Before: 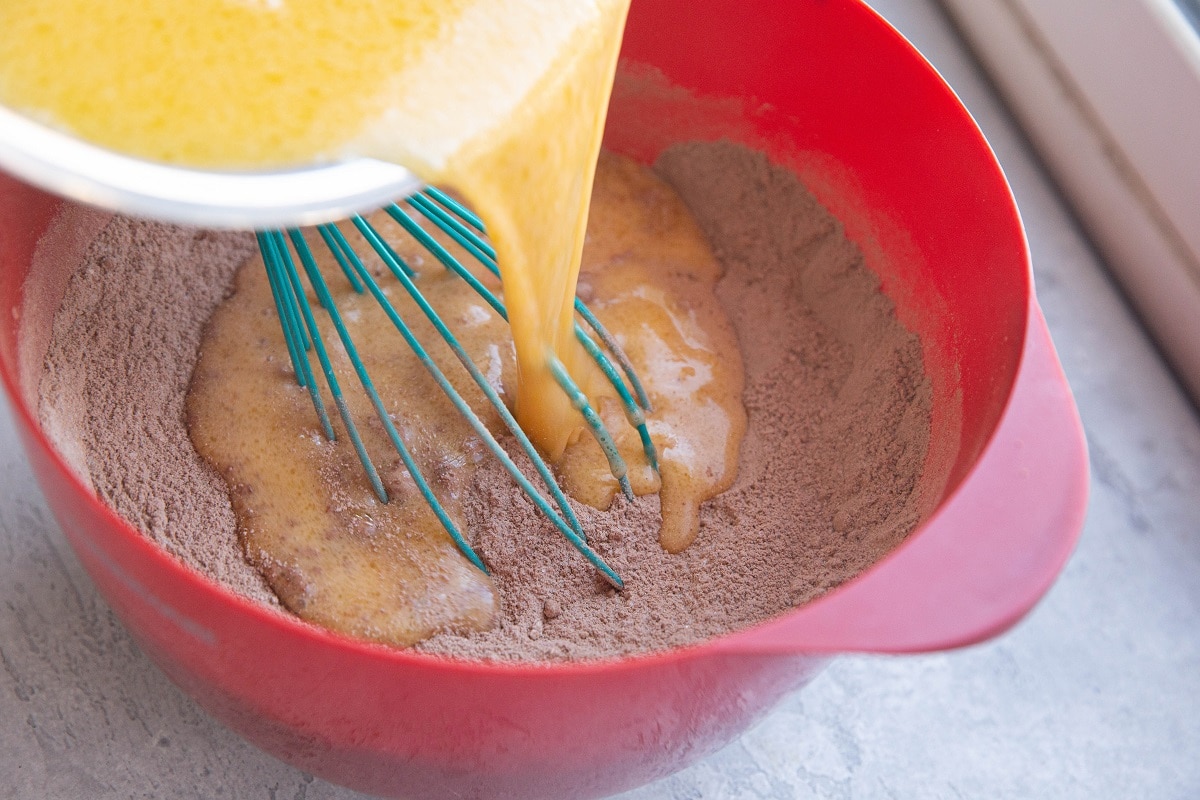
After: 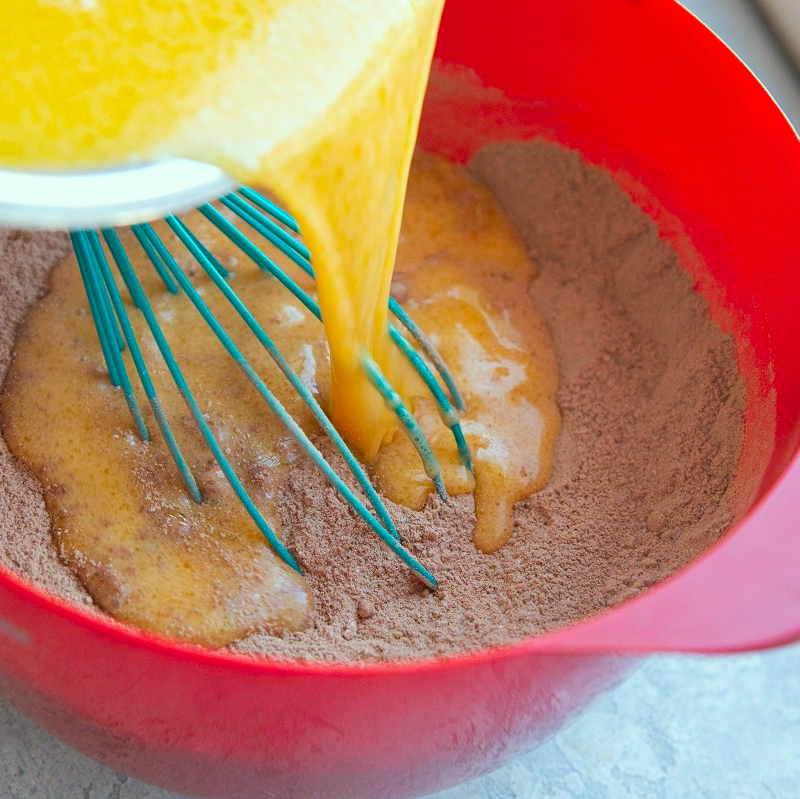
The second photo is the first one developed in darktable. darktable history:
color correction: highlights a* -7.65, highlights b* 1.48, shadows a* -3.47, saturation 1.44
crop and rotate: left 15.572%, right 17.727%
